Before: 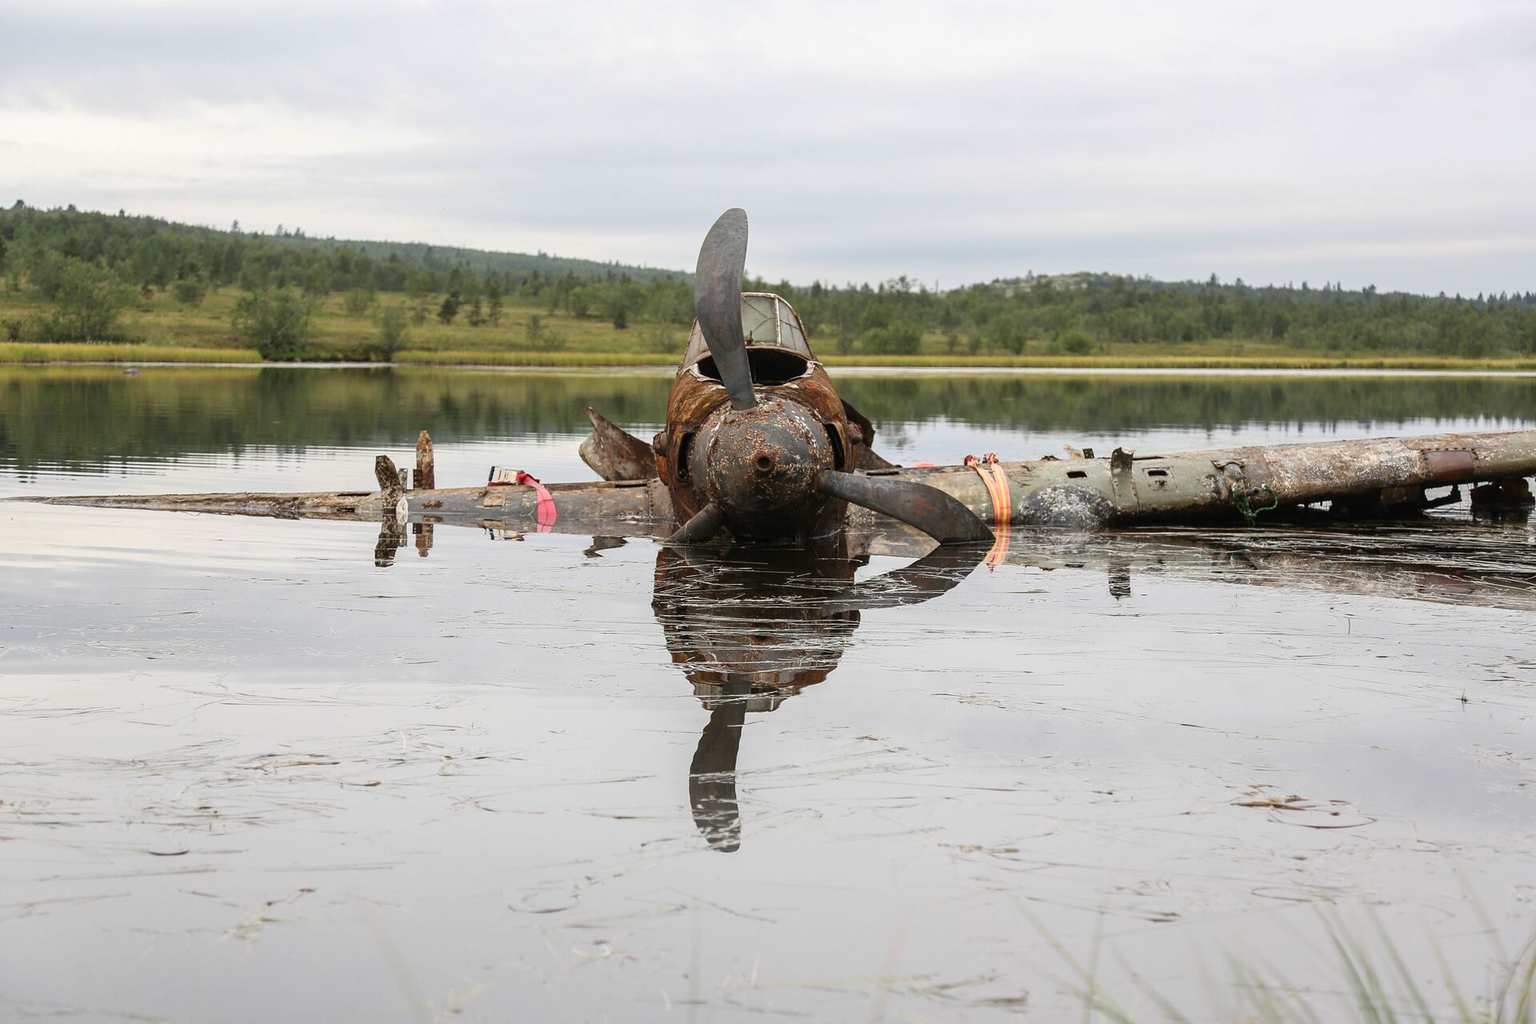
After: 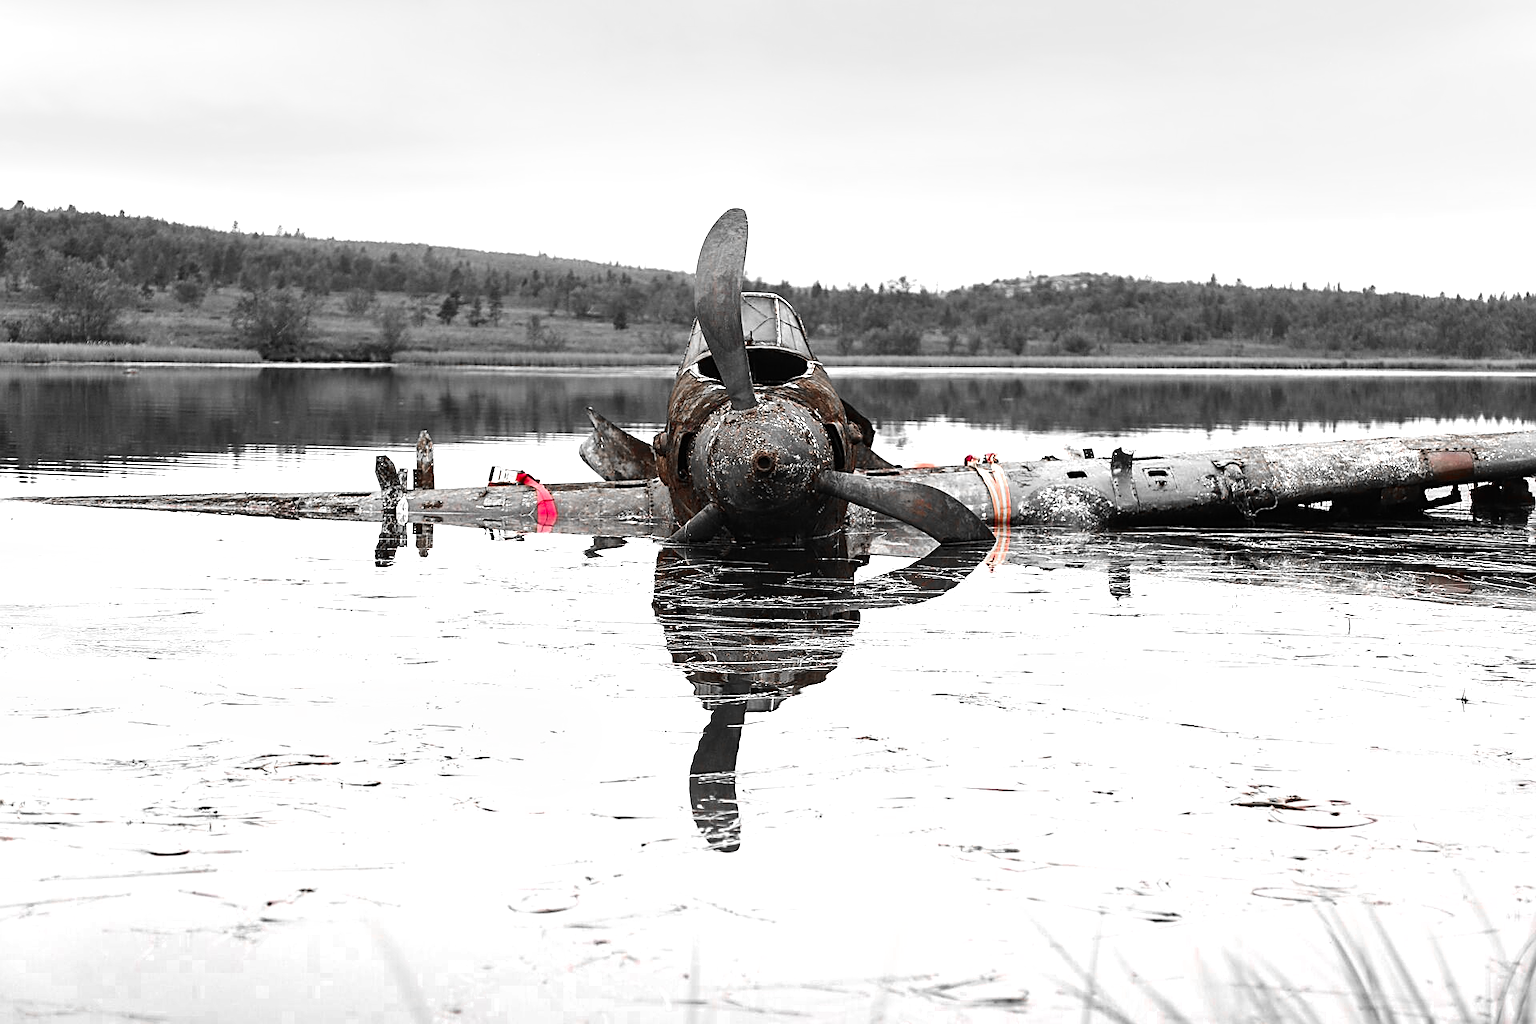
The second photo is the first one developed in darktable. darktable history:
sharpen: on, module defaults
tone equalizer: -8 EV -0.75 EV, -7 EV -0.7 EV, -6 EV -0.6 EV, -5 EV -0.4 EV, -3 EV 0.4 EV, -2 EV 0.6 EV, -1 EV 0.7 EV, +0 EV 0.75 EV, edges refinement/feathering 500, mask exposure compensation -1.57 EV, preserve details no
color zones: curves: ch0 [(0, 0.352) (0.143, 0.407) (0.286, 0.386) (0.429, 0.431) (0.571, 0.829) (0.714, 0.853) (0.857, 0.833) (1, 0.352)]; ch1 [(0, 0.604) (0.072, 0.726) (0.096, 0.608) (0.205, 0.007) (0.571, -0.006) (0.839, -0.013) (0.857, -0.012) (1, 0.604)]
shadows and highlights: radius 44.78, white point adjustment 6.64, compress 79.65%, highlights color adjustment 78.42%, soften with gaussian
